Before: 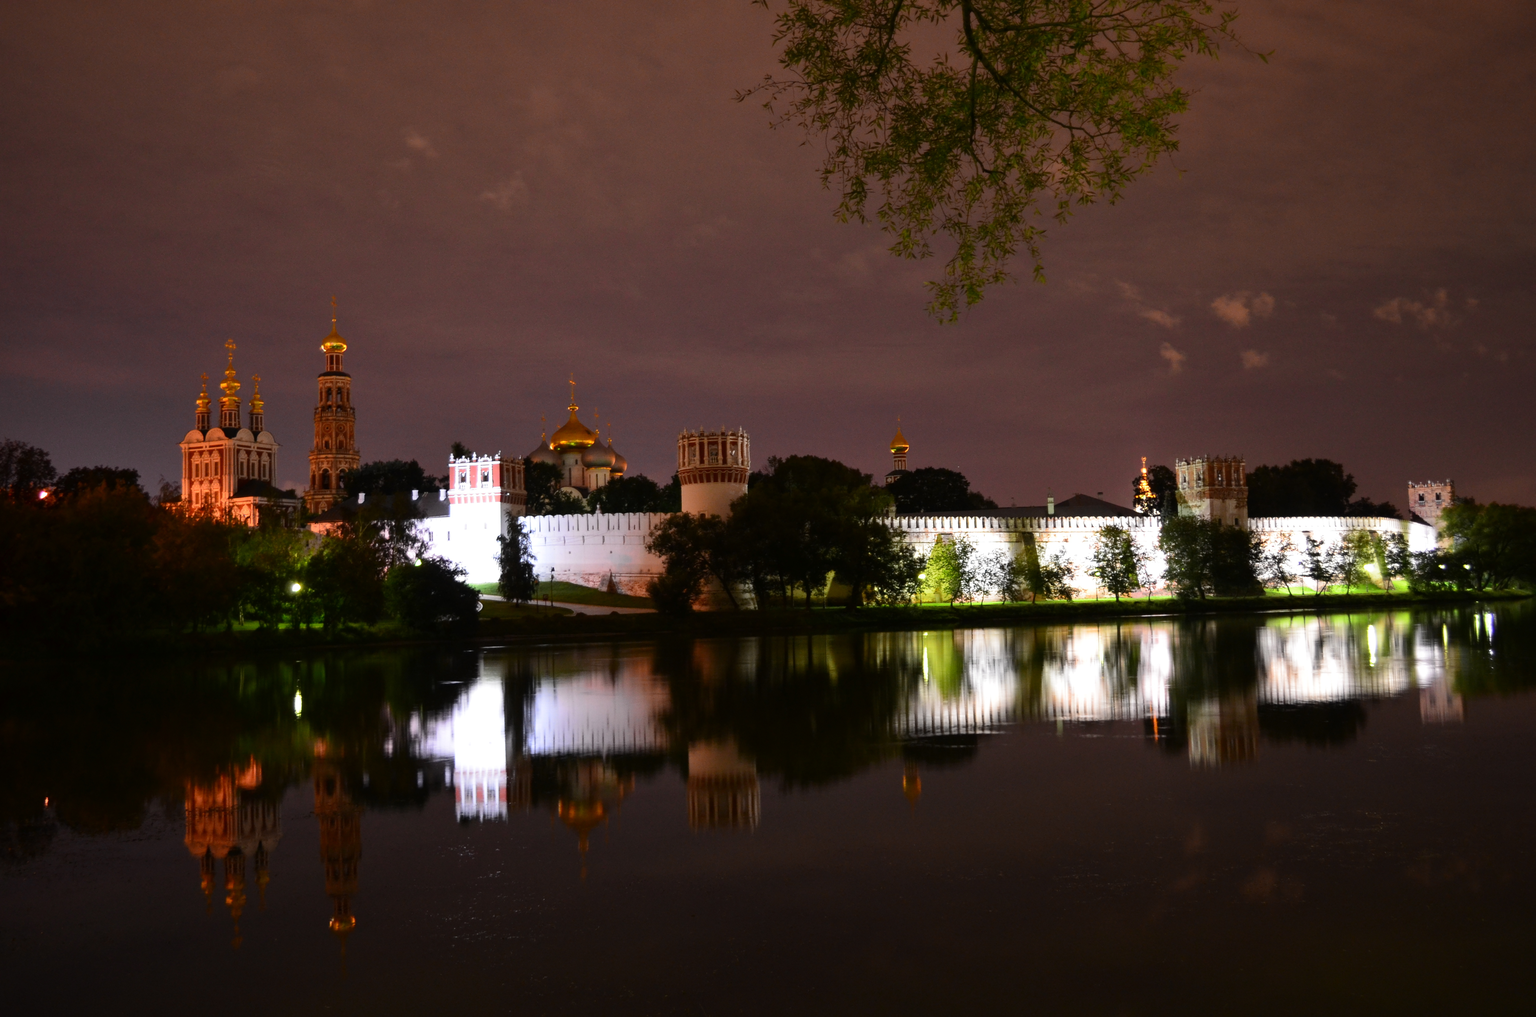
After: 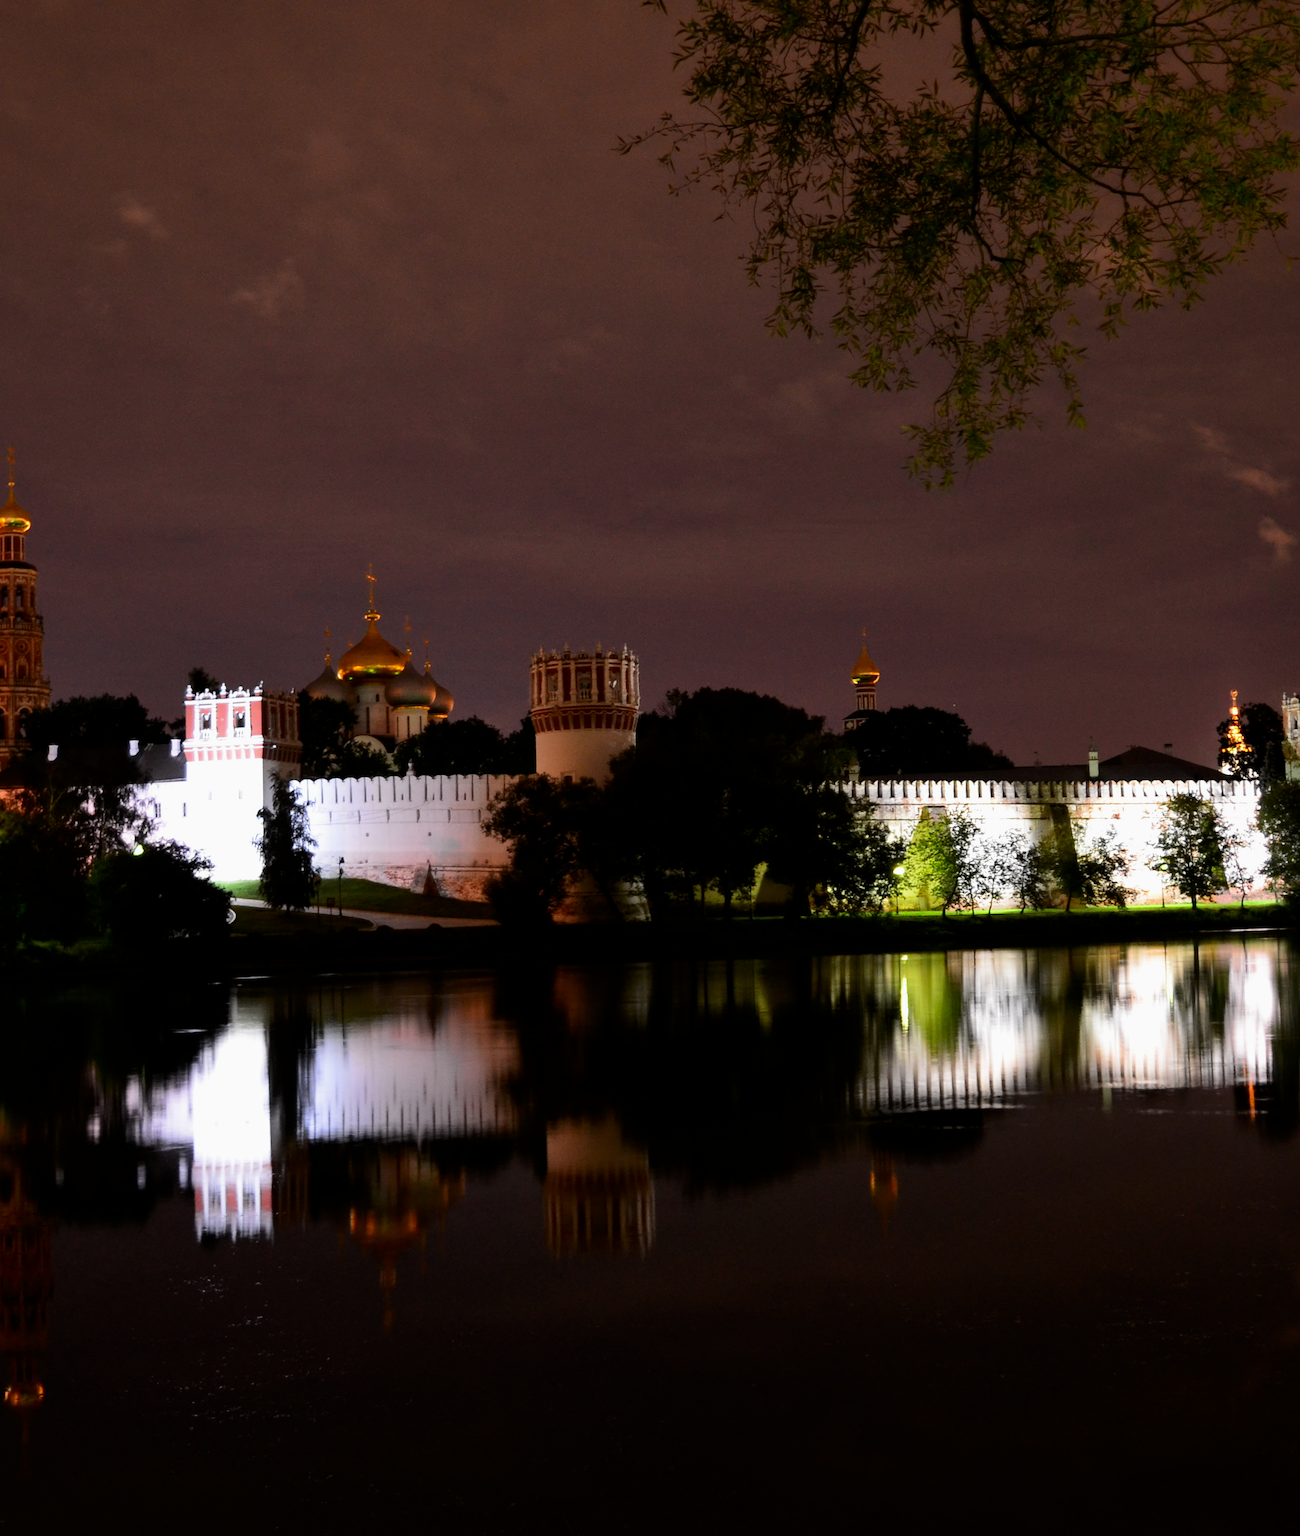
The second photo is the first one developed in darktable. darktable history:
contrast brightness saturation: brightness -0.089
filmic rgb: middle gray luminance 18.3%, black relative exposure -11.44 EV, white relative exposure 2.54 EV, threshold 5.98 EV, target black luminance 0%, hardness 8.45, latitude 98.18%, contrast 1.085, shadows ↔ highlights balance 0.635%, add noise in highlights 0.002, color science v3 (2019), use custom middle-gray values true, iterations of high-quality reconstruction 0, contrast in highlights soft, enable highlight reconstruction true
crop: left 21.271%, right 22.653%
